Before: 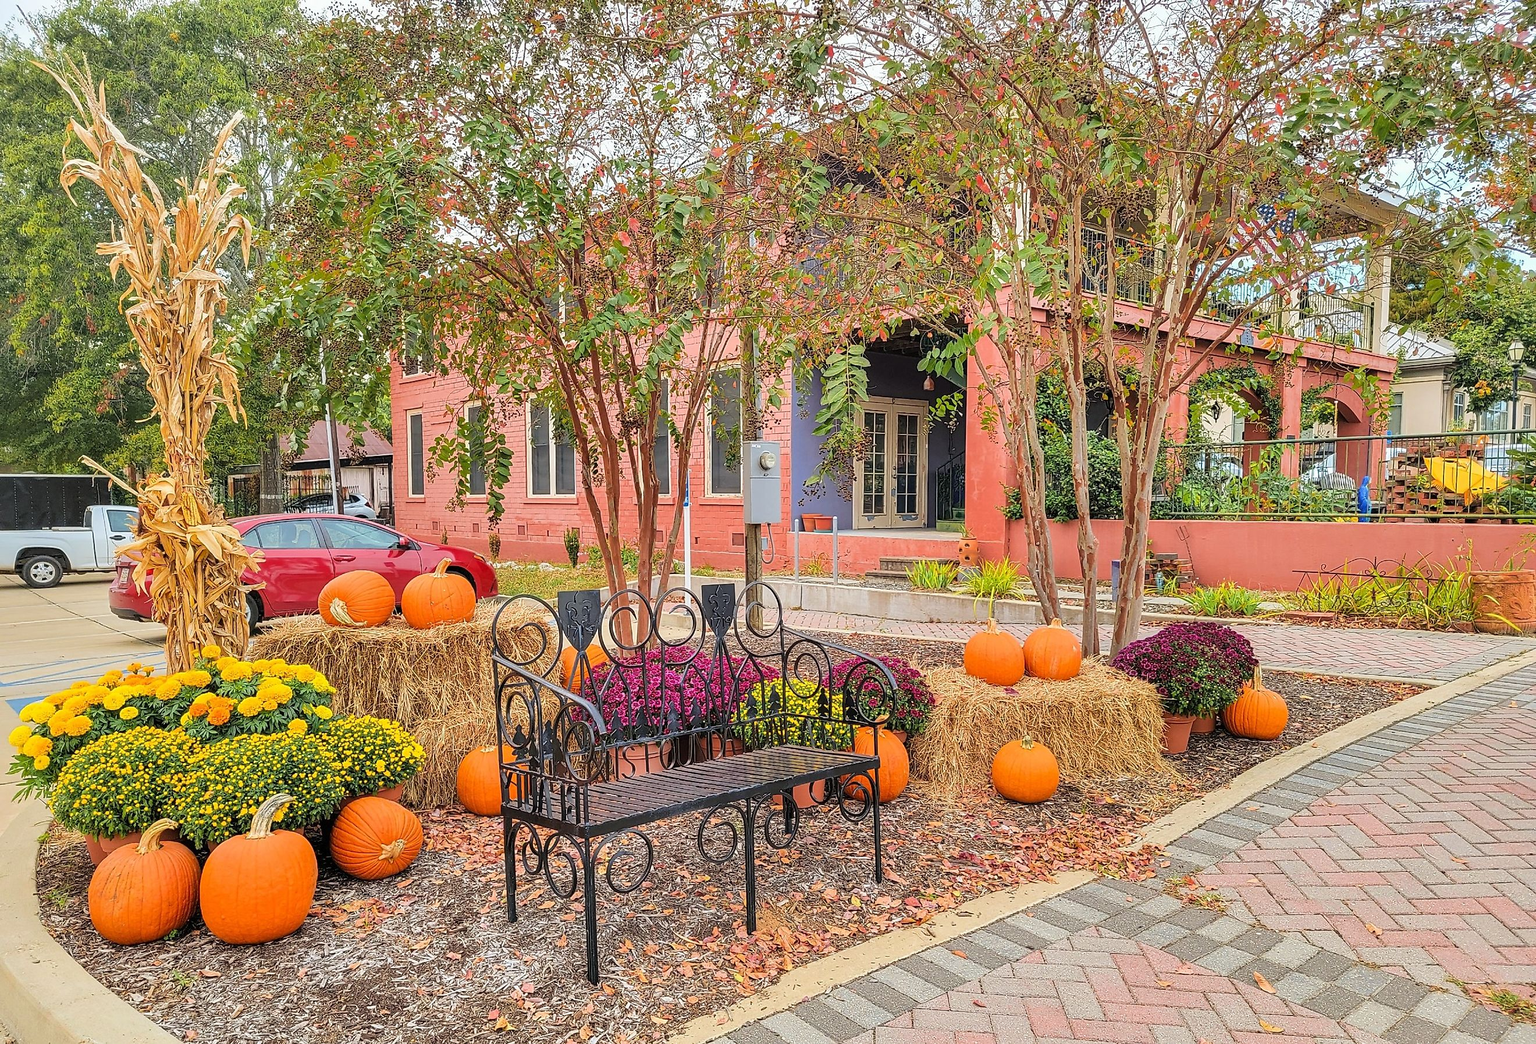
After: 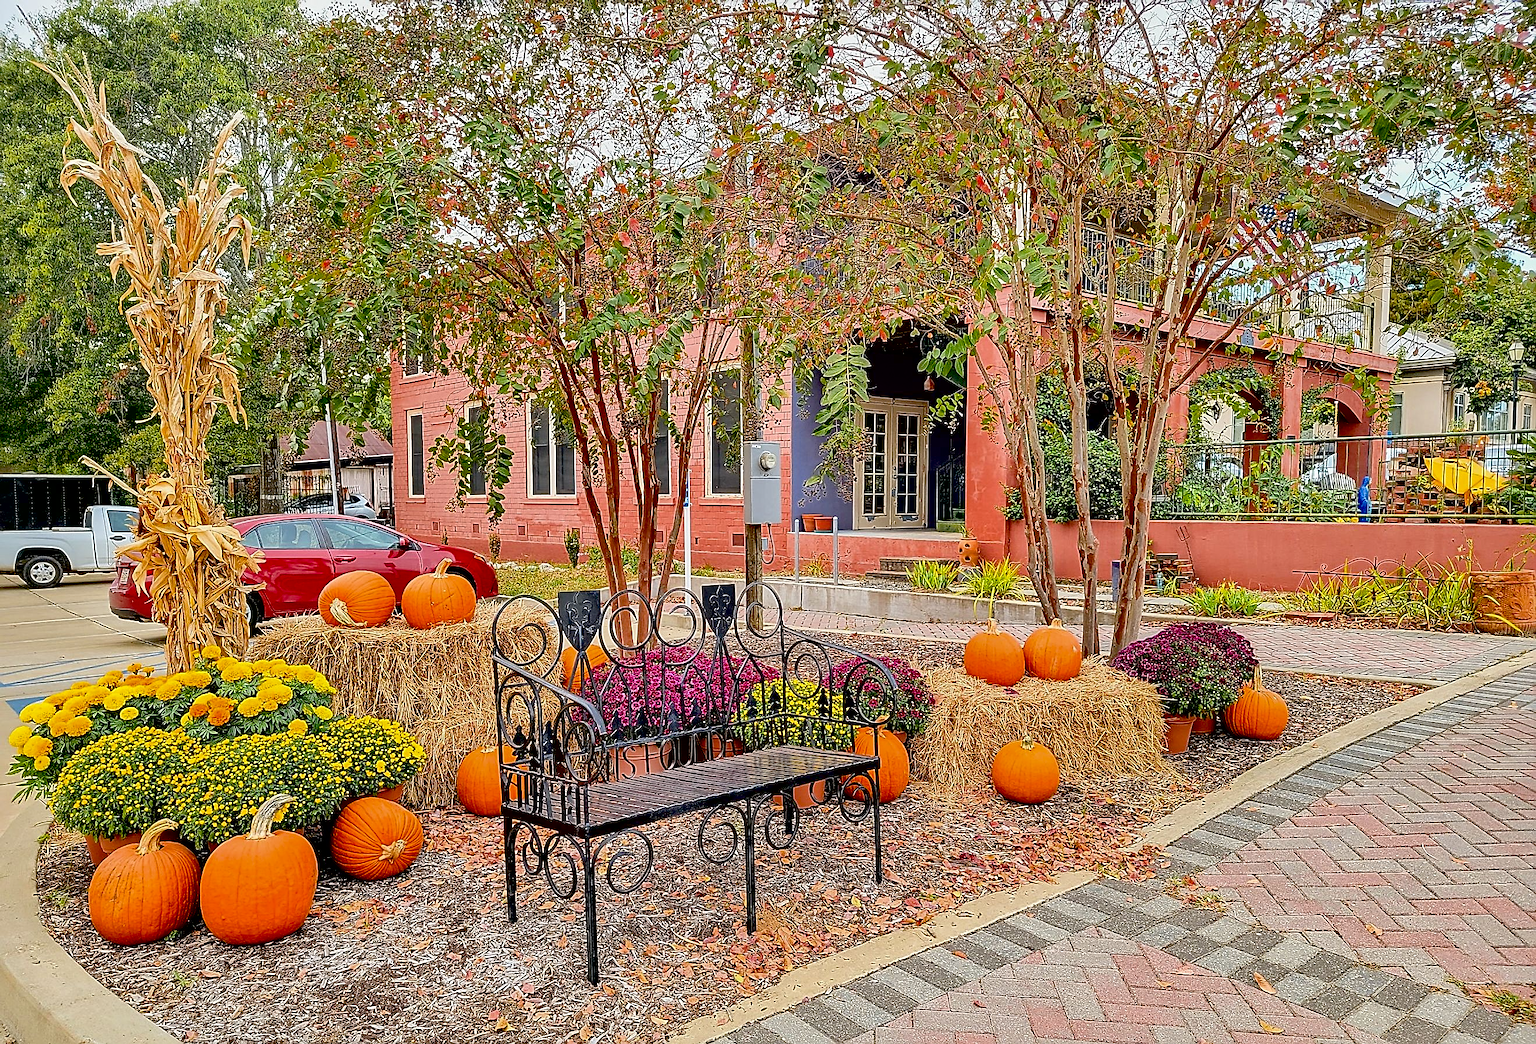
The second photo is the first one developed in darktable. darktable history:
exposure: black level correction 0.045, exposure -0.233 EV, compensate highlight preservation false
local contrast: mode bilateral grid, contrast 21, coarseness 50, detail 171%, midtone range 0.2
sharpen: on, module defaults
